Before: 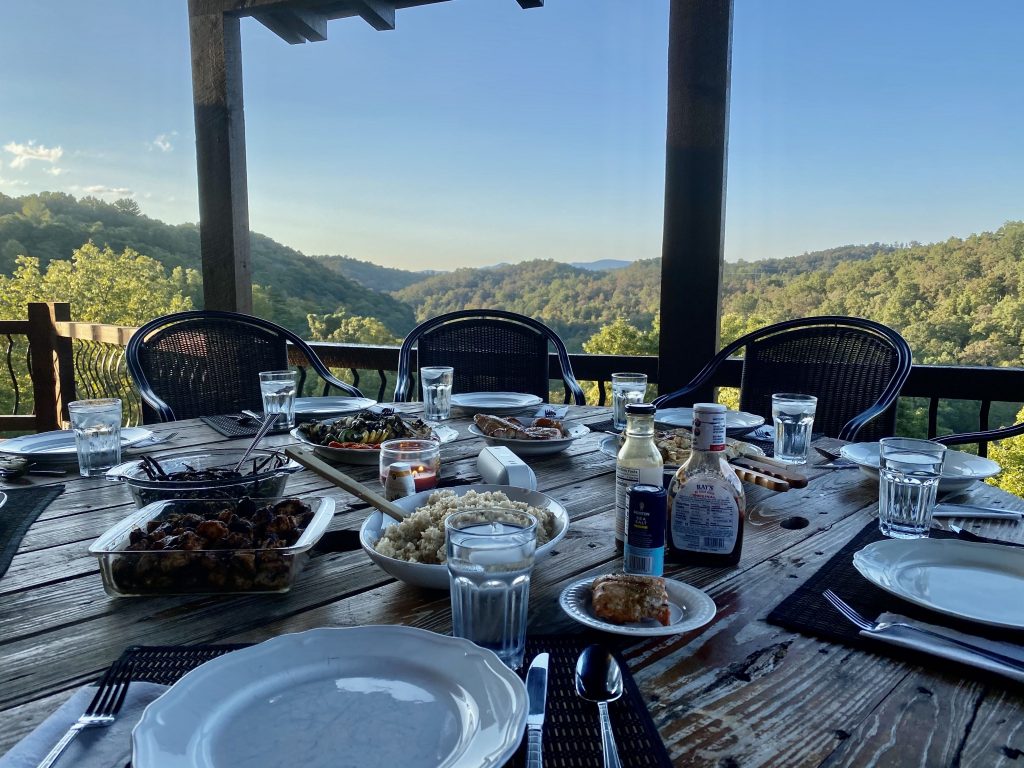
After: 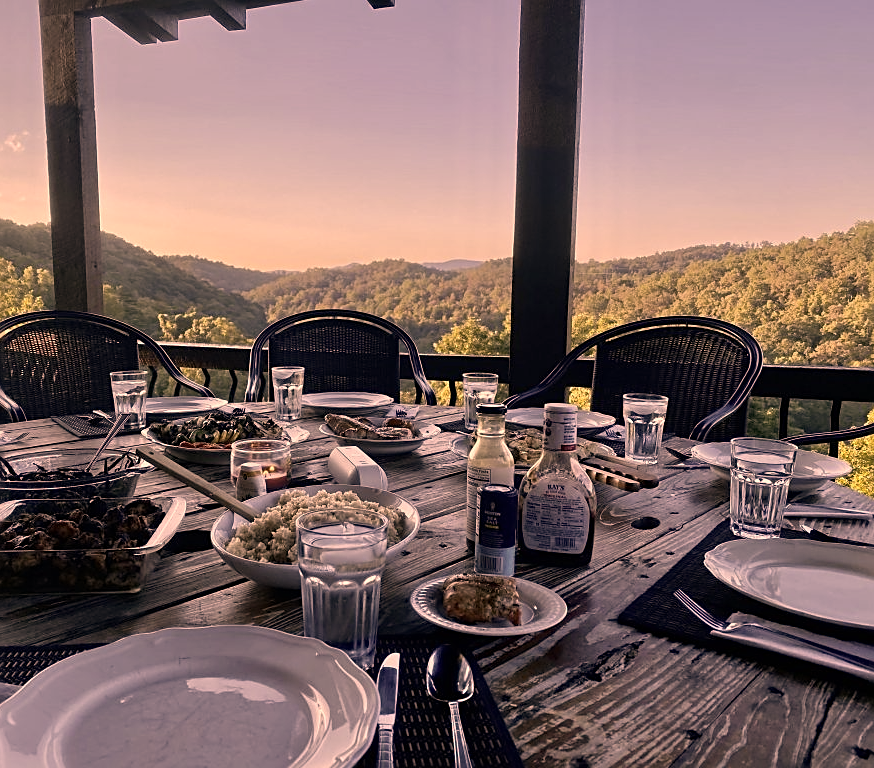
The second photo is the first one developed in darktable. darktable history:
crop and rotate: left 14.584%
color correction: highlights a* 40, highlights b* 40, saturation 0.69
sharpen: on, module defaults
